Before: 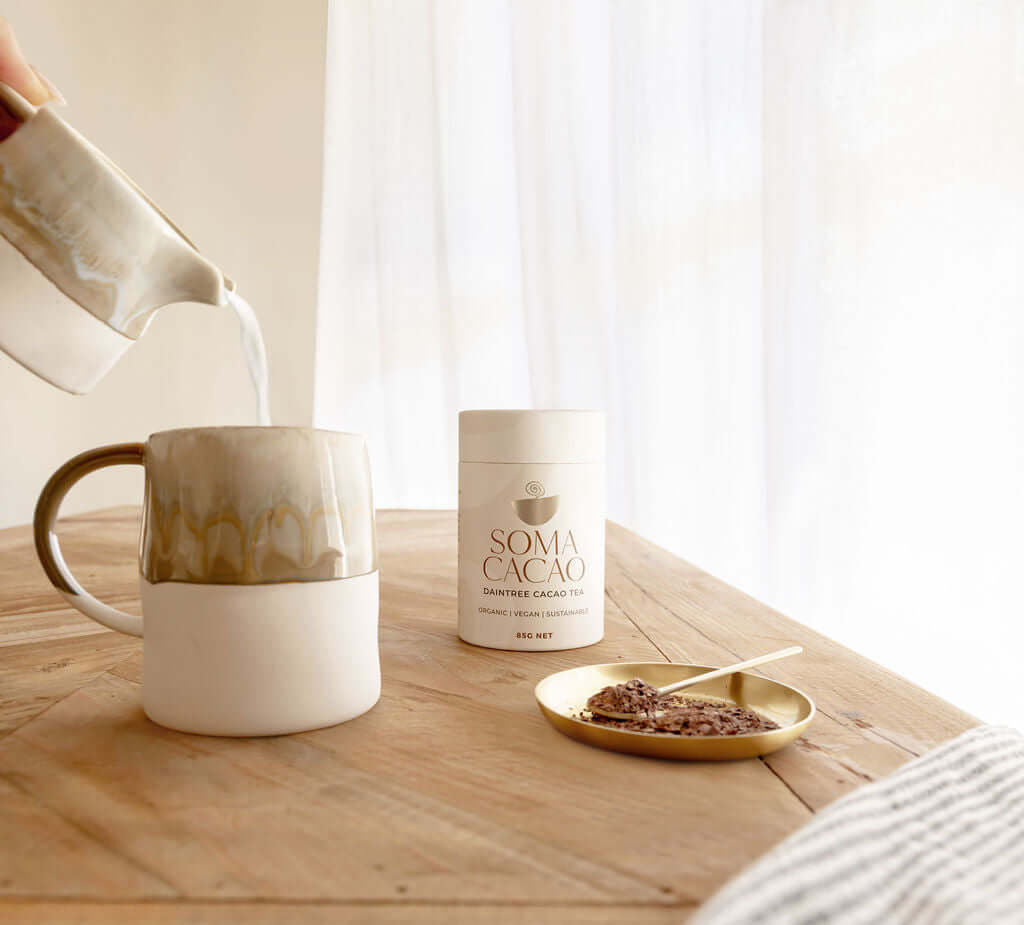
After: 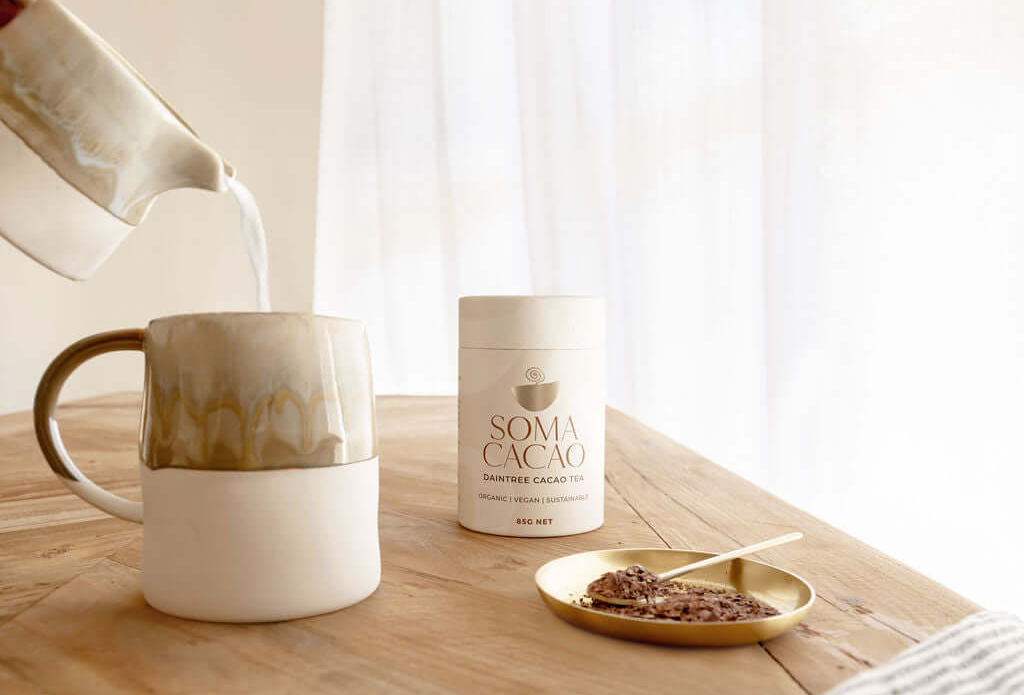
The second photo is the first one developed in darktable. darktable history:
crop and rotate: top 12.341%, bottom 12.42%
